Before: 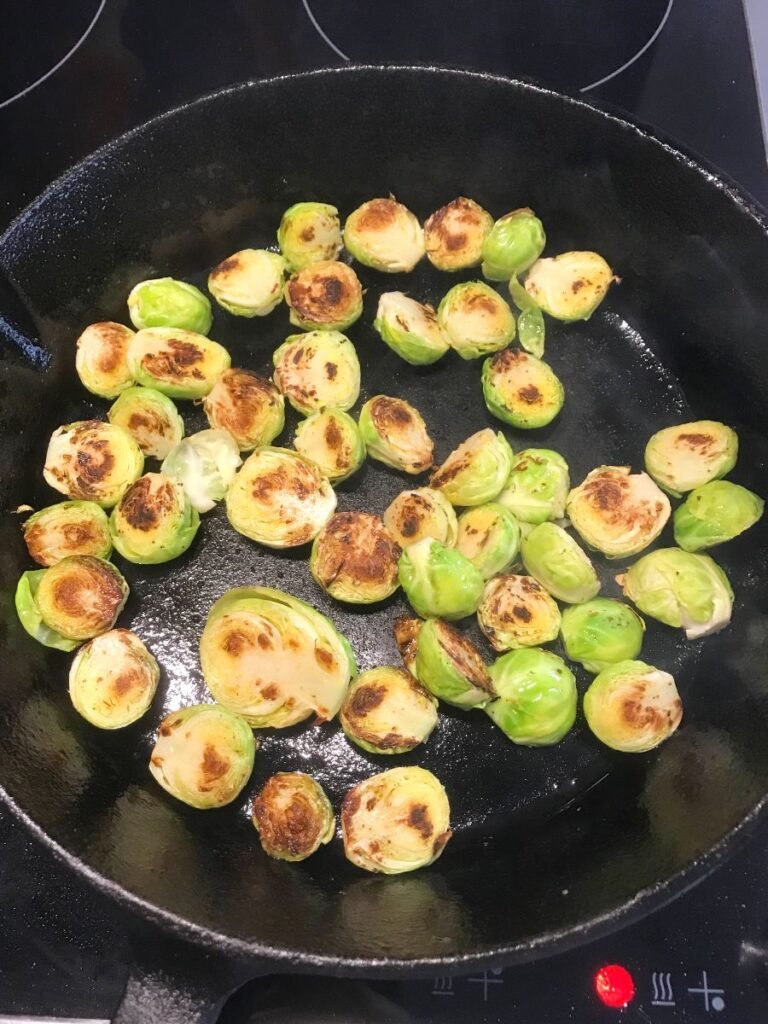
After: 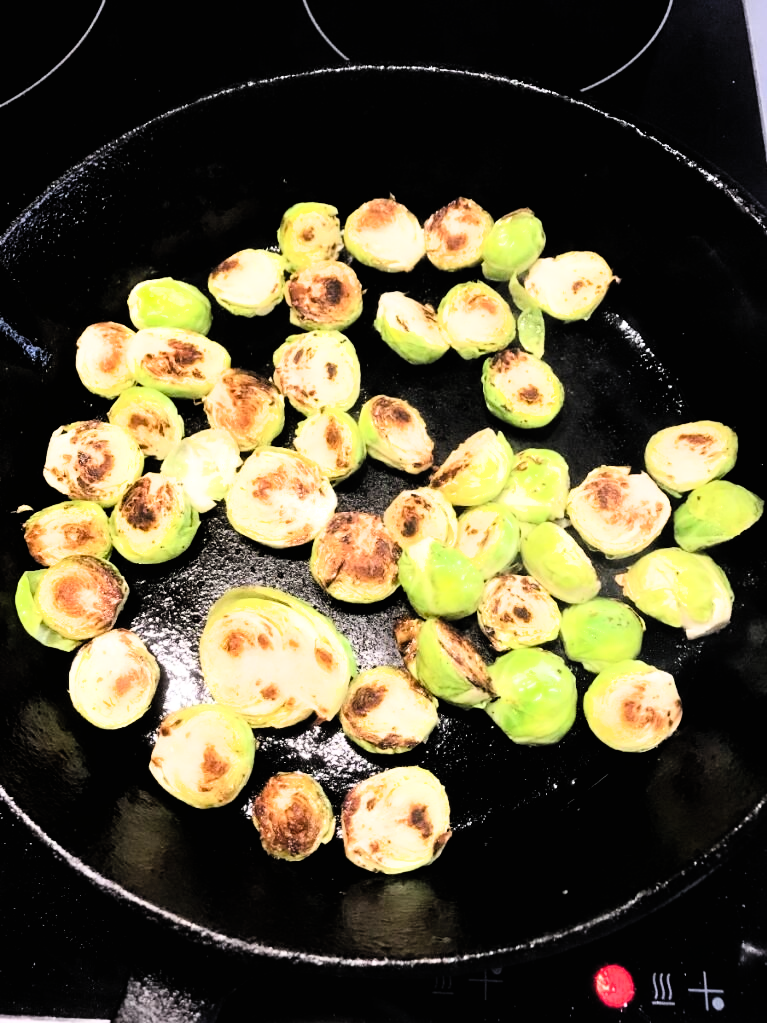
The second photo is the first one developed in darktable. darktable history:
contrast brightness saturation: contrast 0.2, brightness 0.16, saturation 0.22
filmic rgb: black relative exposure -3.75 EV, white relative exposure 2.4 EV, dynamic range scaling -50%, hardness 3.42, latitude 30%, contrast 1.8
